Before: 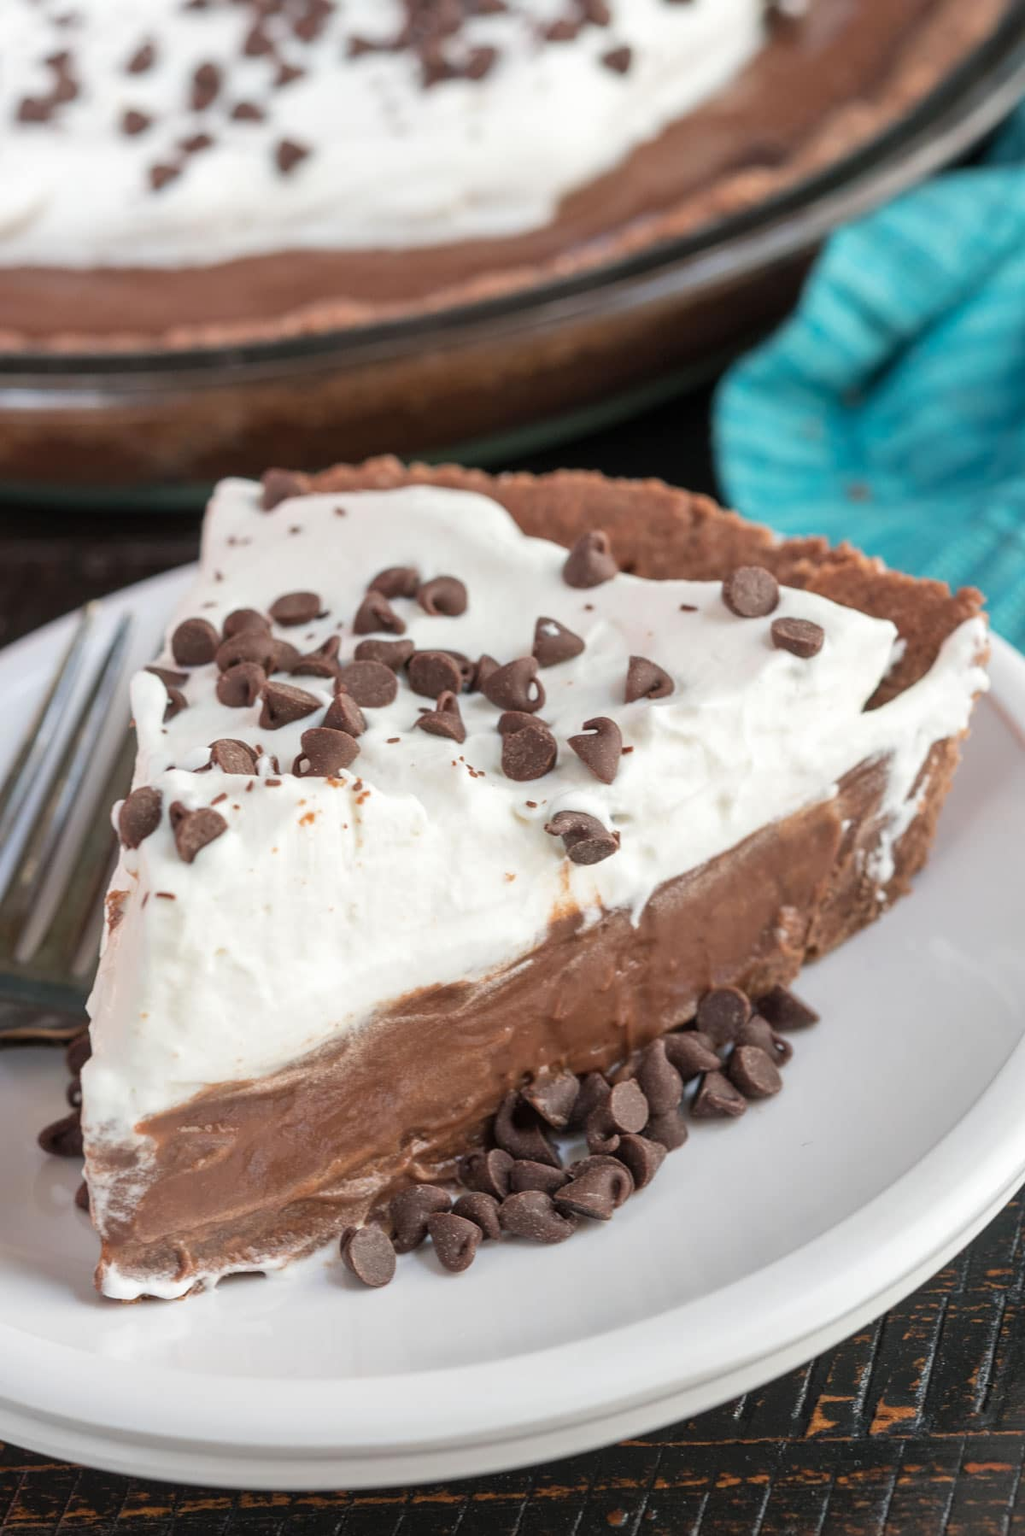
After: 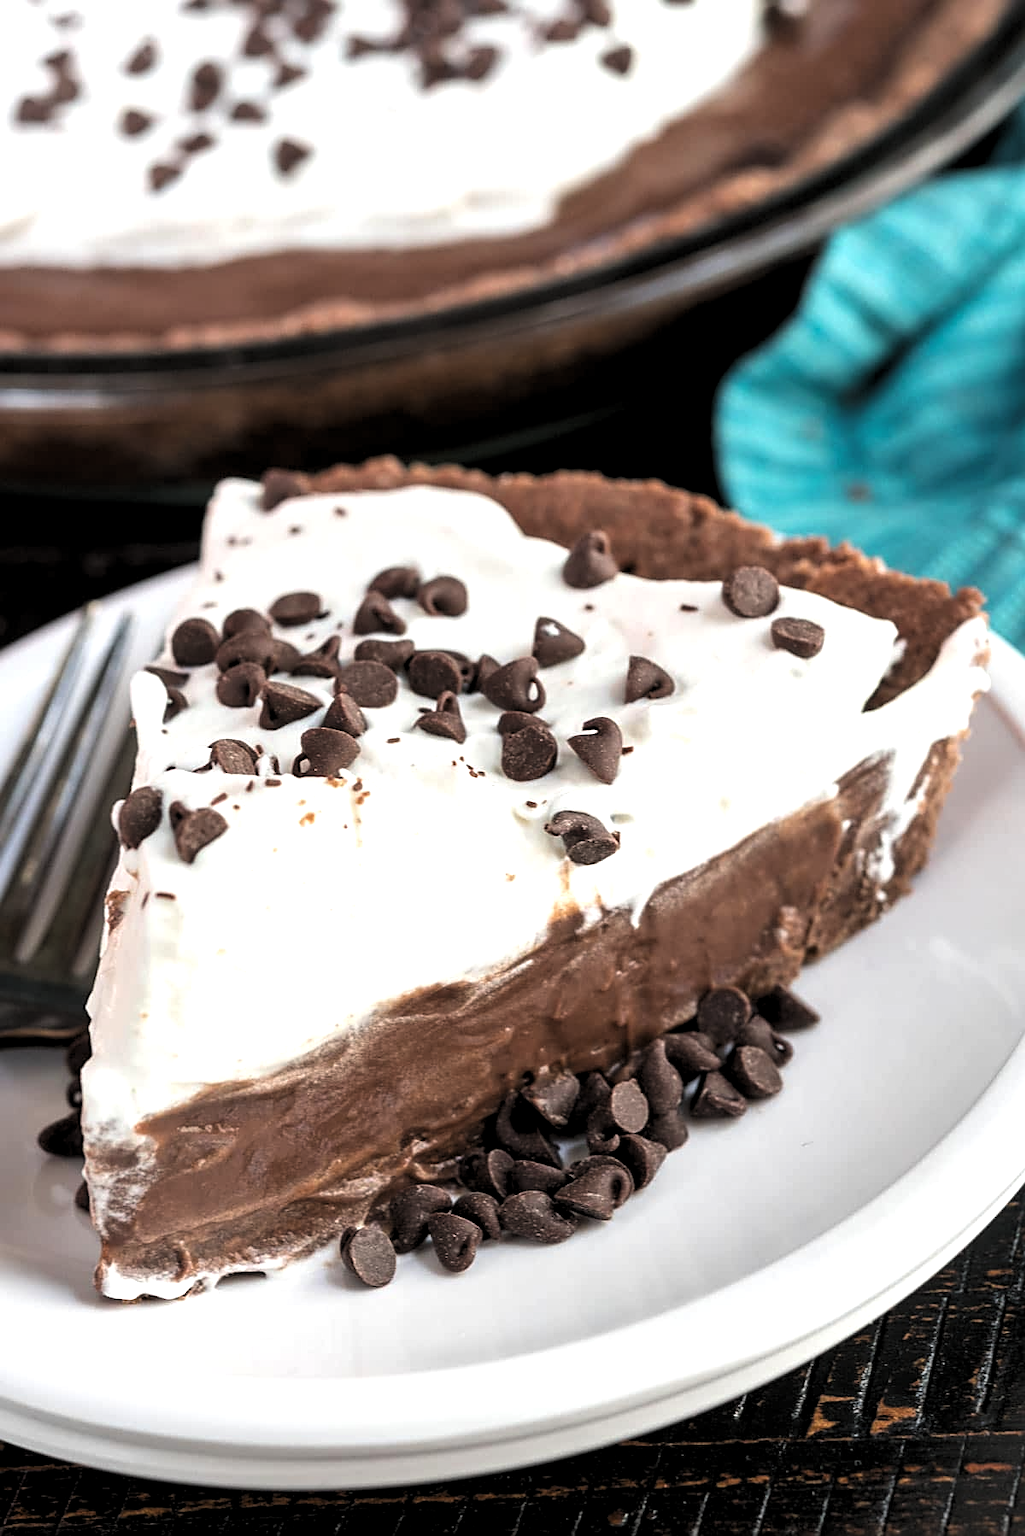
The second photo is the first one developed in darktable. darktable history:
sharpen: on, module defaults
levels: black 0.05%, levels [0.129, 0.519, 0.867]
